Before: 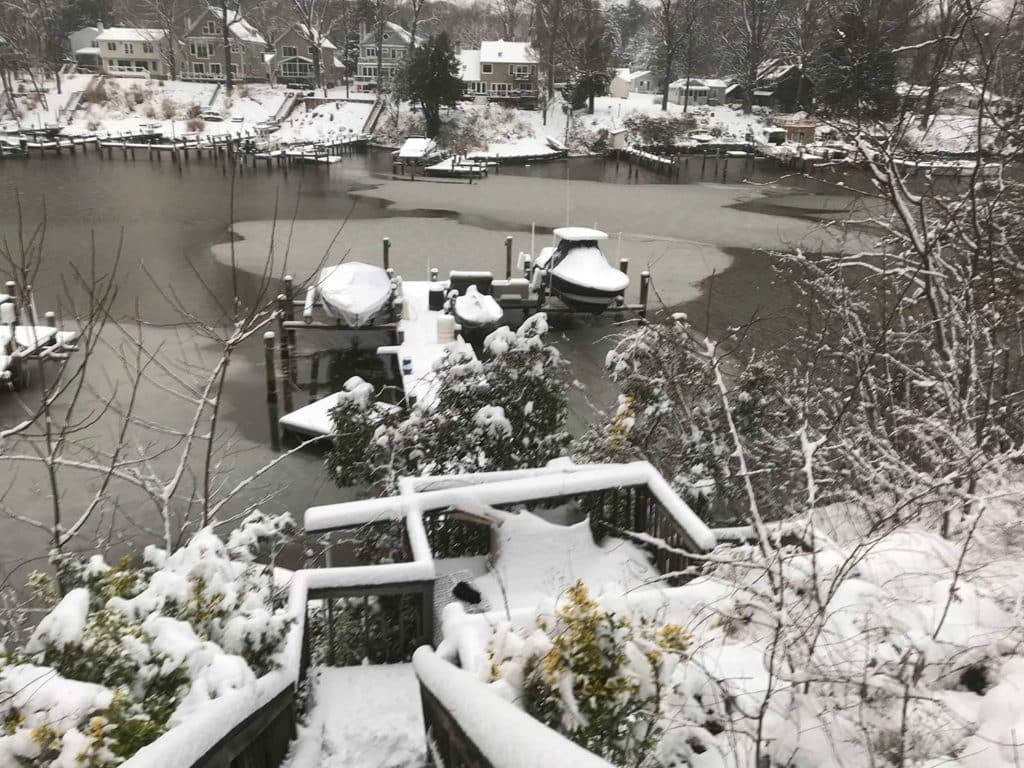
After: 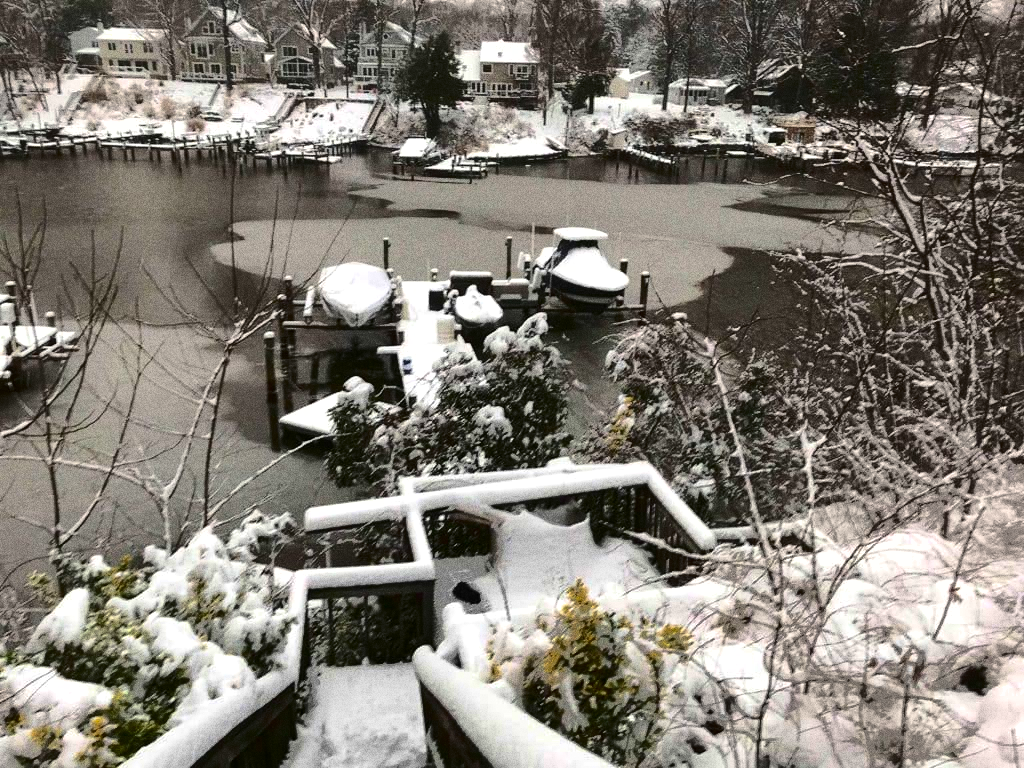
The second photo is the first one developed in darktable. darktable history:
color balance: mode lift, gamma, gain (sRGB)
exposure: black level correction 0, exposure 0.2 EV, compensate exposure bias true, compensate highlight preservation false
grain: coarseness 0.09 ISO, strength 40%
contrast brightness saturation: contrast 0.32, brightness -0.08, saturation 0.17
shadows and highlights: shadows -19.91, highlights -73.15
